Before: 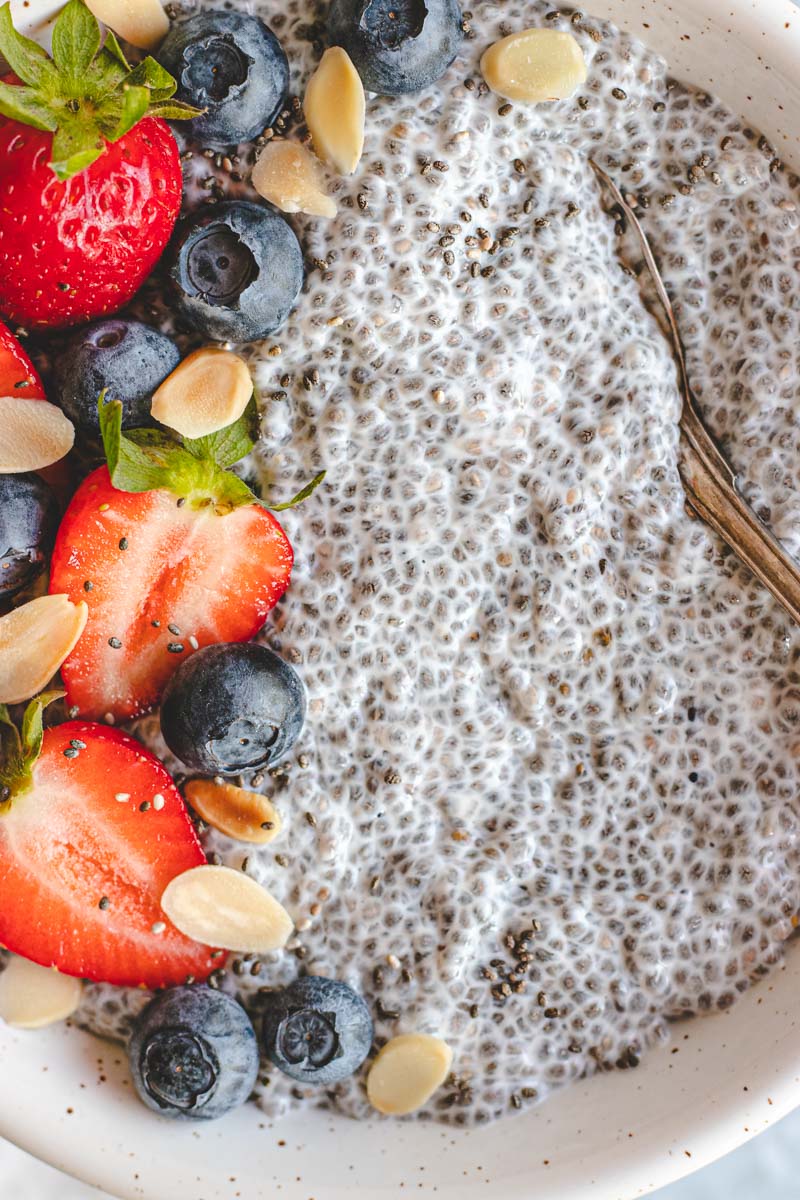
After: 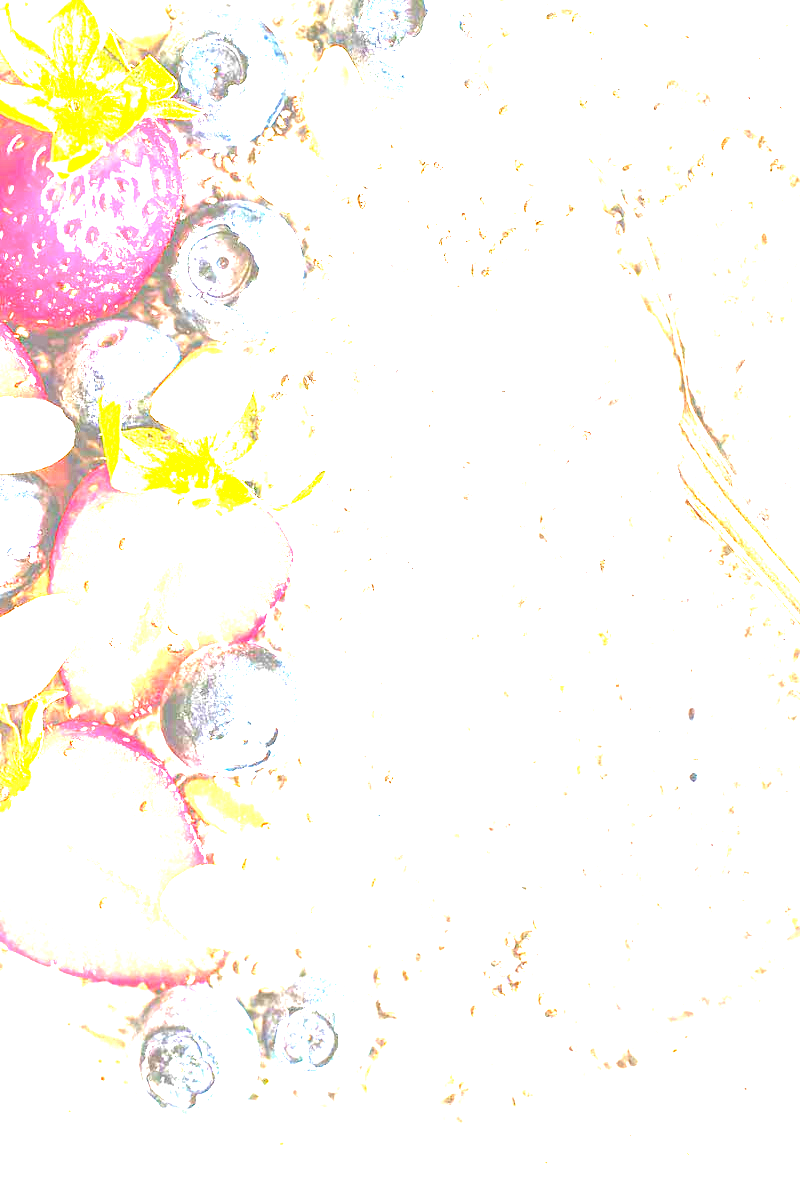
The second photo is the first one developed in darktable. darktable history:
exposure: black level correction 0, exposure 4 EV, compensate exposure bias true, compensate highlight preservation false
white balance: emerald 1
color balance rgb: linear chroma grading › shadows -2.2%, linear chroma grading › highlights -15%, linear chroma grading › global chroma -10%, linear chroma grading › mid-tones -10%, perceptual saturation grading › global saturation 45%, perceptual saturation grading › highlights -50%, perceptual saturation grading › shadows 30%, perceptual brilliance grading › global brilliance 18%, global vibrance 45%
